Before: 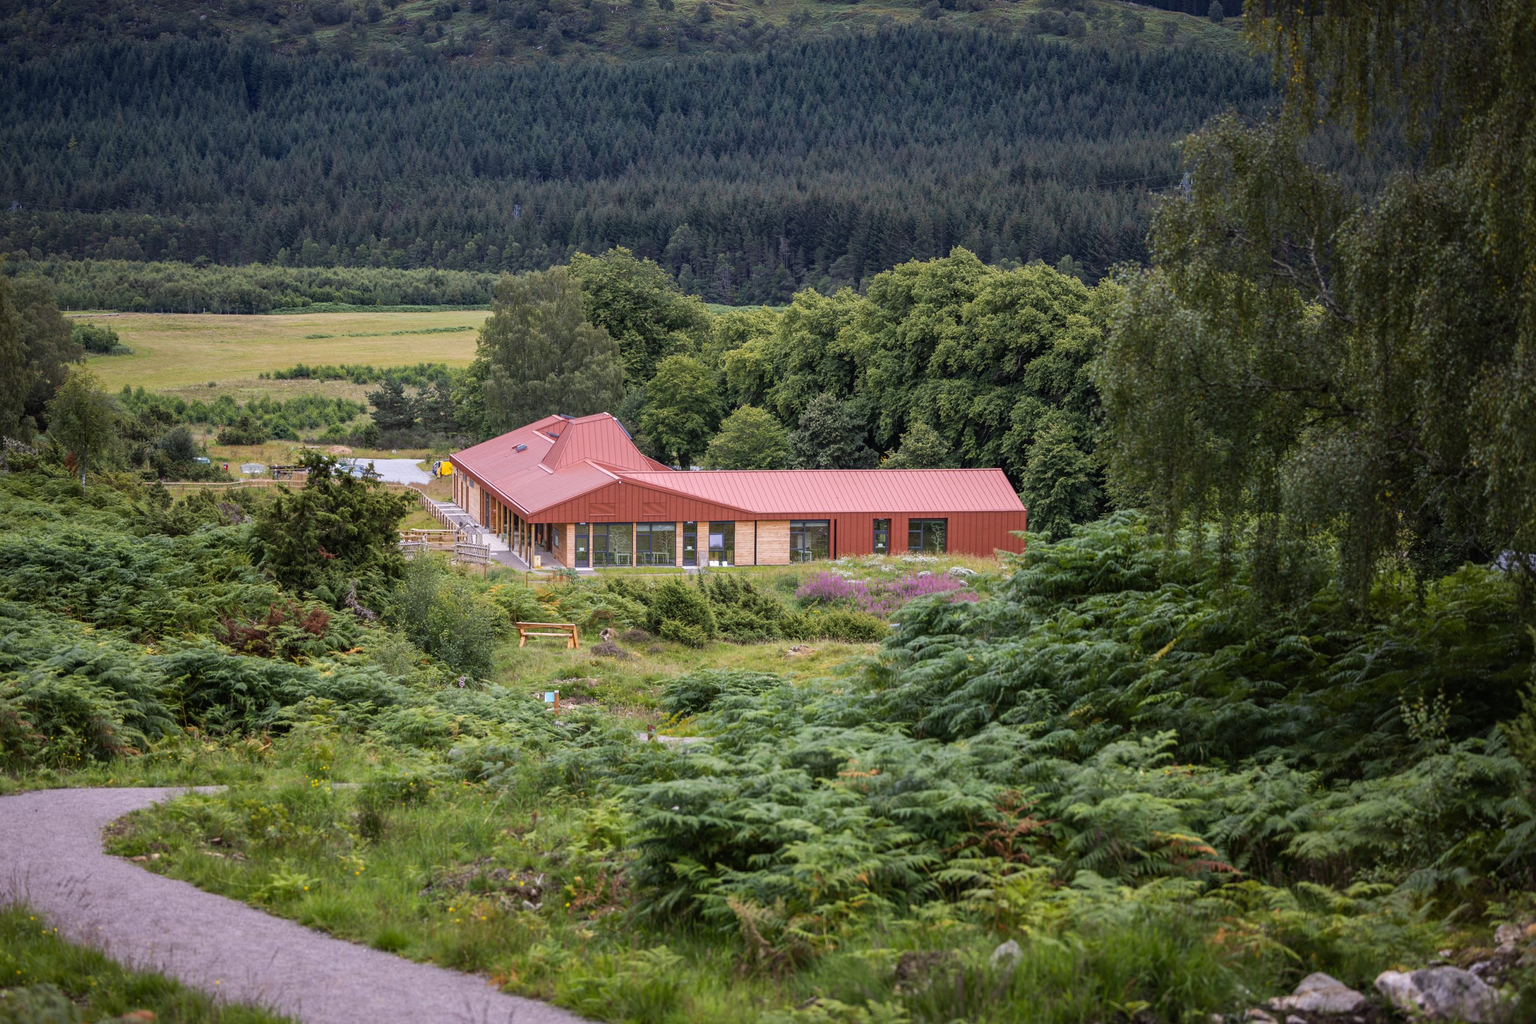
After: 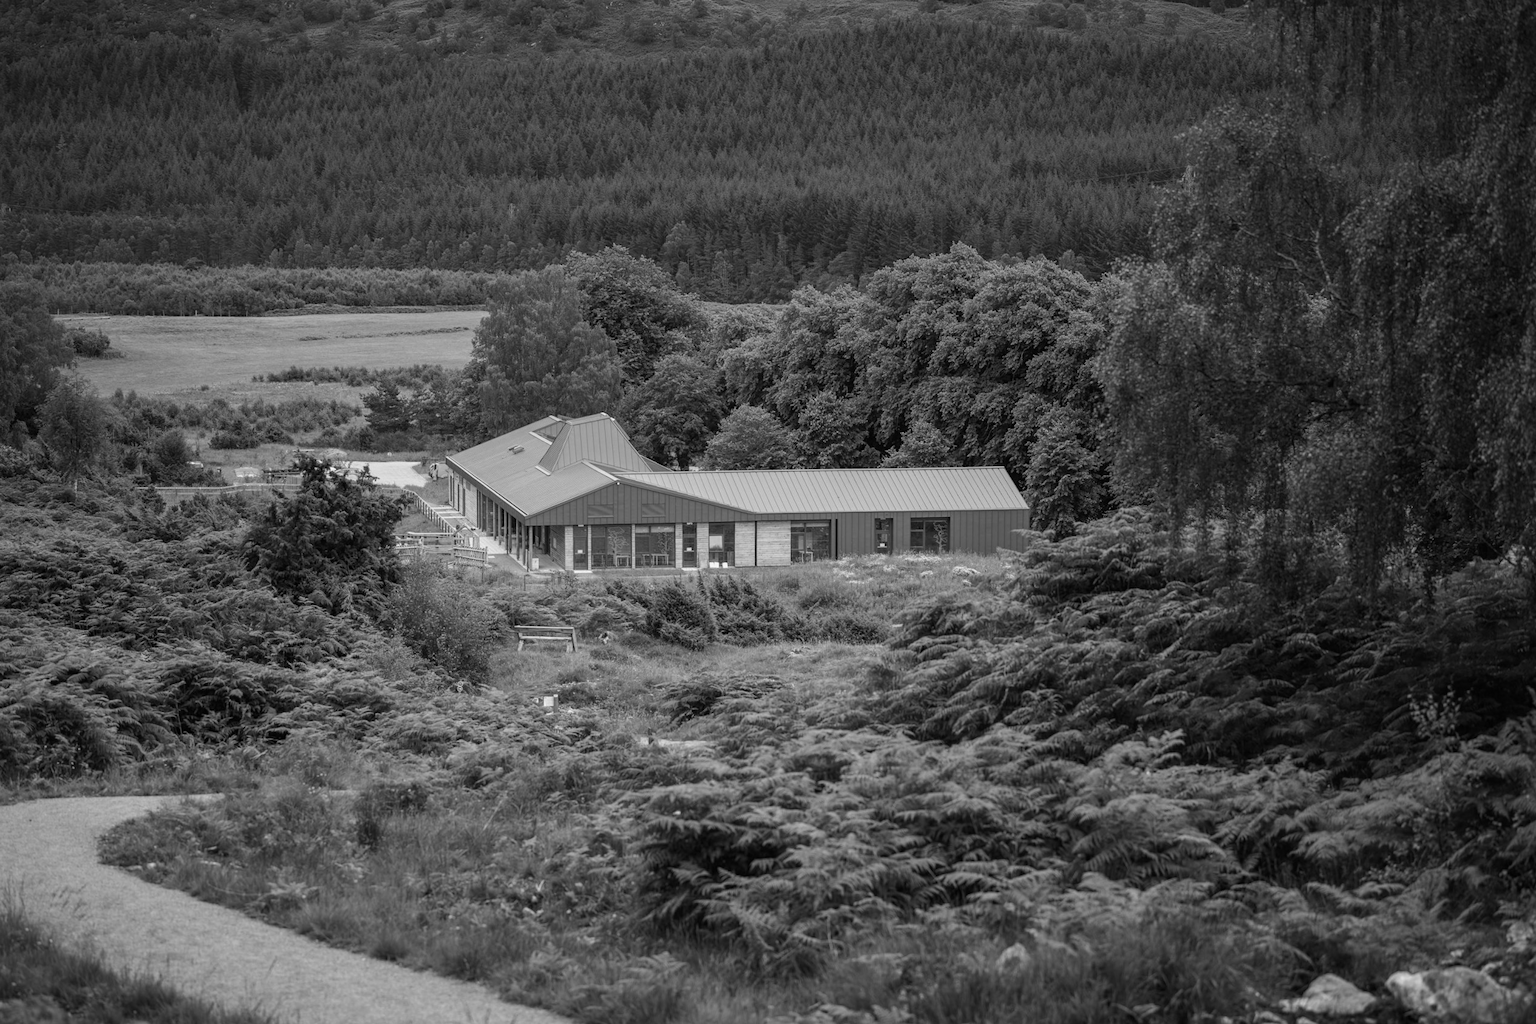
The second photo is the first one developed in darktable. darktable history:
rotate and perspective: rotation -0.45°, automatic cropping original format, crop left 0.008, crop right 0.992, crop top 0.012, crop bottom 0.988
color calibration: output gray [0.18, 0.41, 0.41, 0], gray › normalize channels true, illuminant same as pipeline (D50), adaptation XYZ, x 0.346, y 0.359, gamut compression 0
